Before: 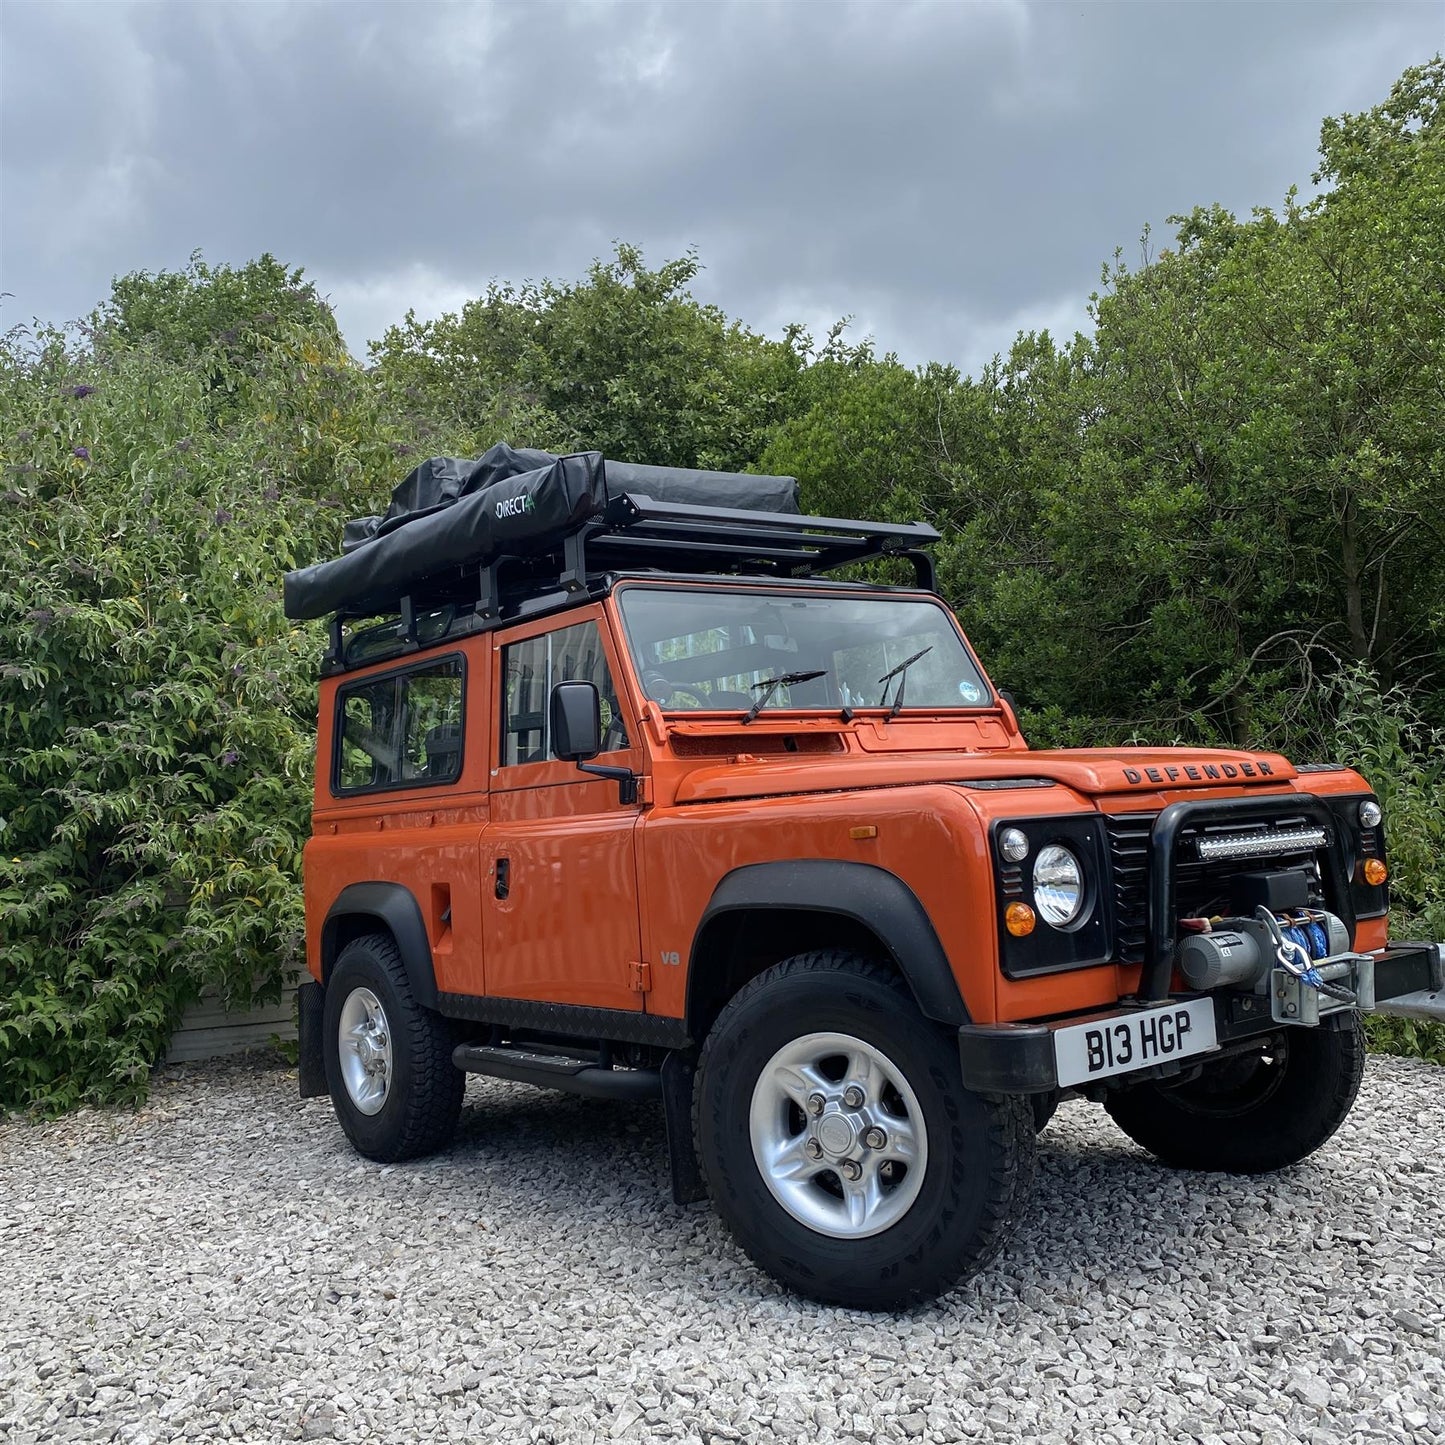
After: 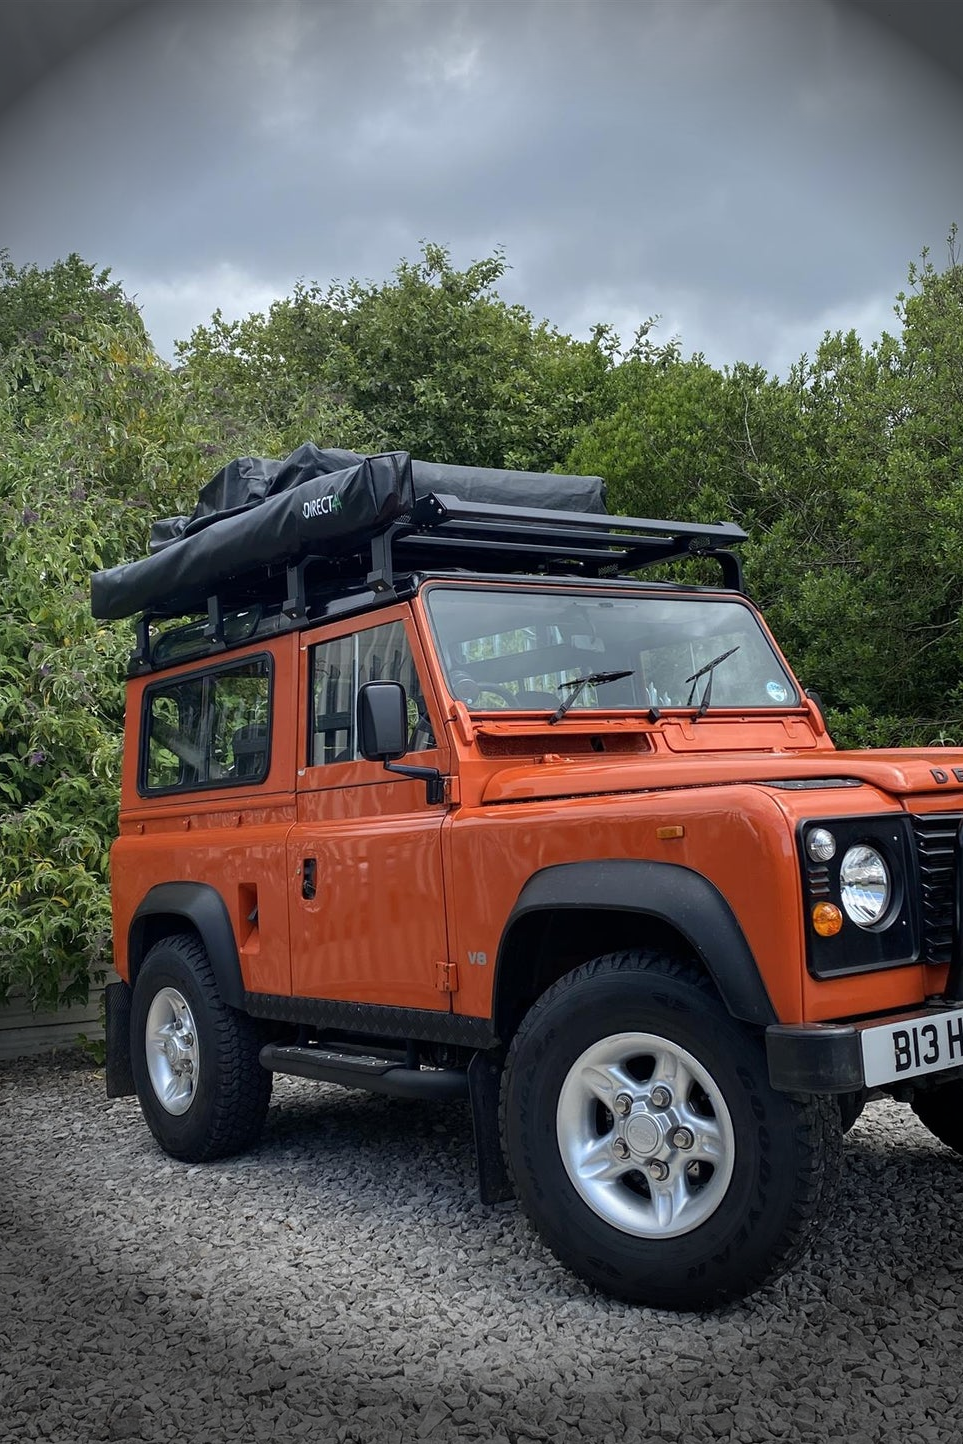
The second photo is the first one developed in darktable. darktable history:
rotate and perspective: automatic cropping off
vignetting: fall-off start 76.42%, fall-off radius 27.36%, brightness -0.872, center (0.037, -0.09), width/height ratio 0.971
crop and rotate: left 13.409%, right 19.924%
